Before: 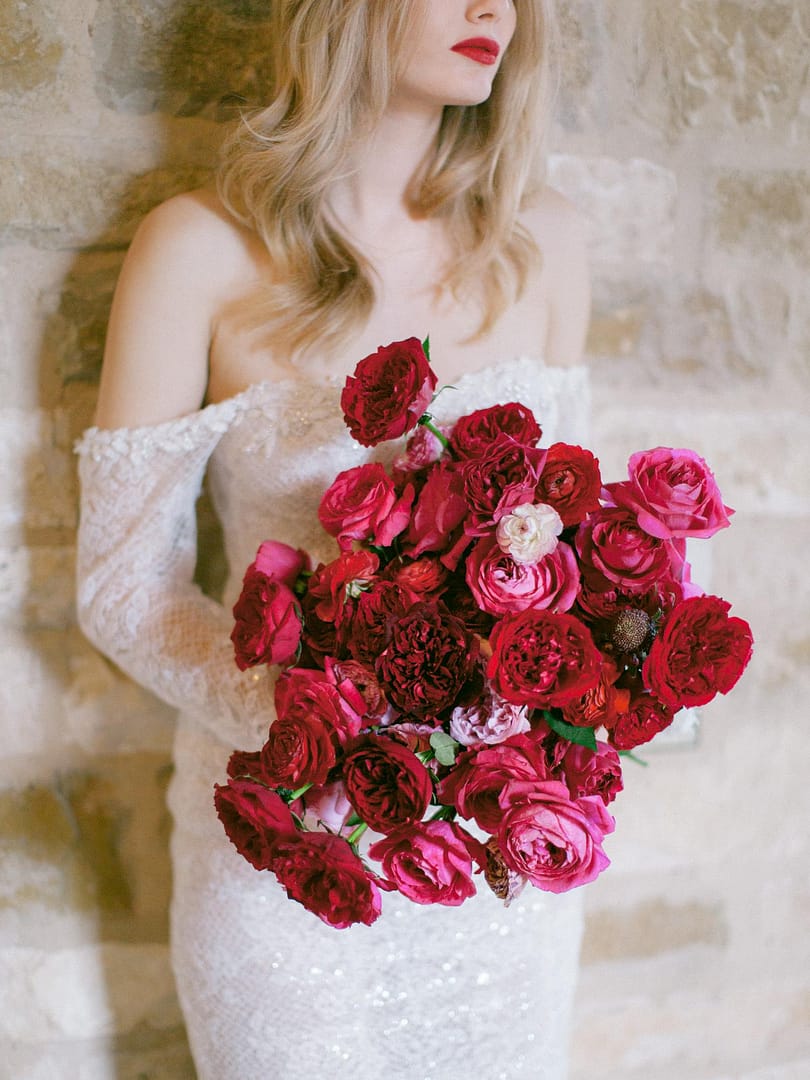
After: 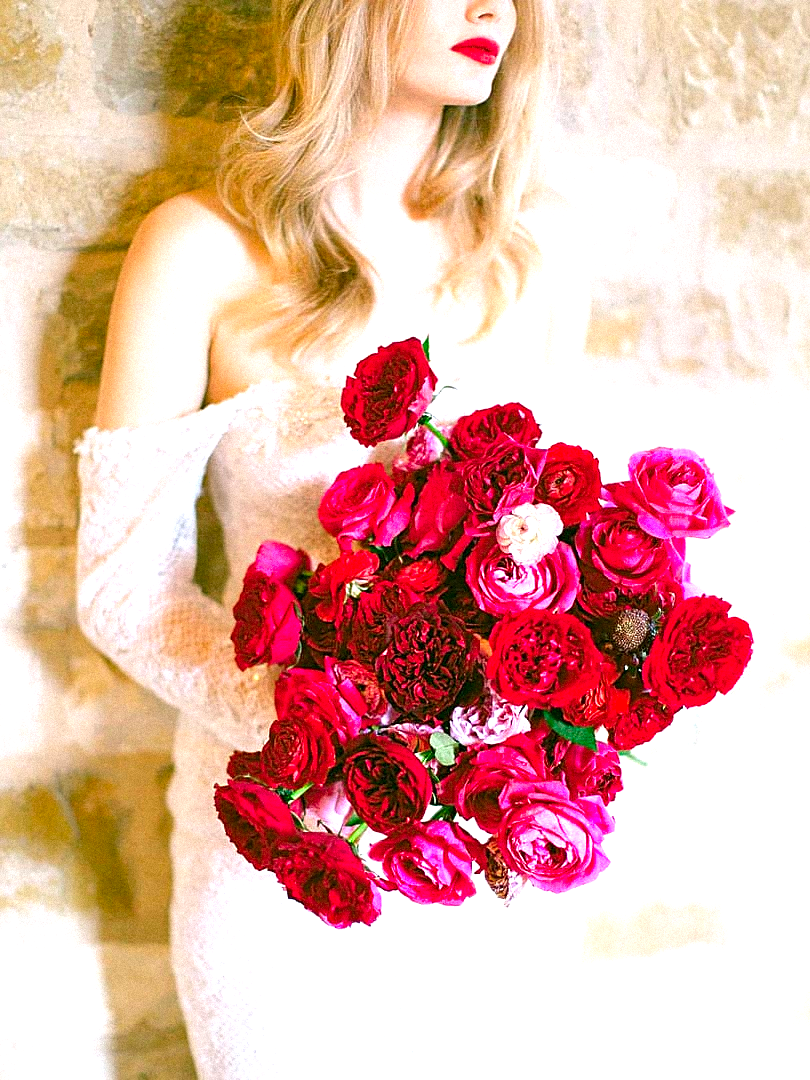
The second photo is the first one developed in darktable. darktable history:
sharpen: on, module defaults
contrast brightness saturation: brightness -0.02, saturation 0.35
grain: mid-tones bias 0%
exposure: black level correction 0, exposure 1.1 EV, compensate highlight preservation false
